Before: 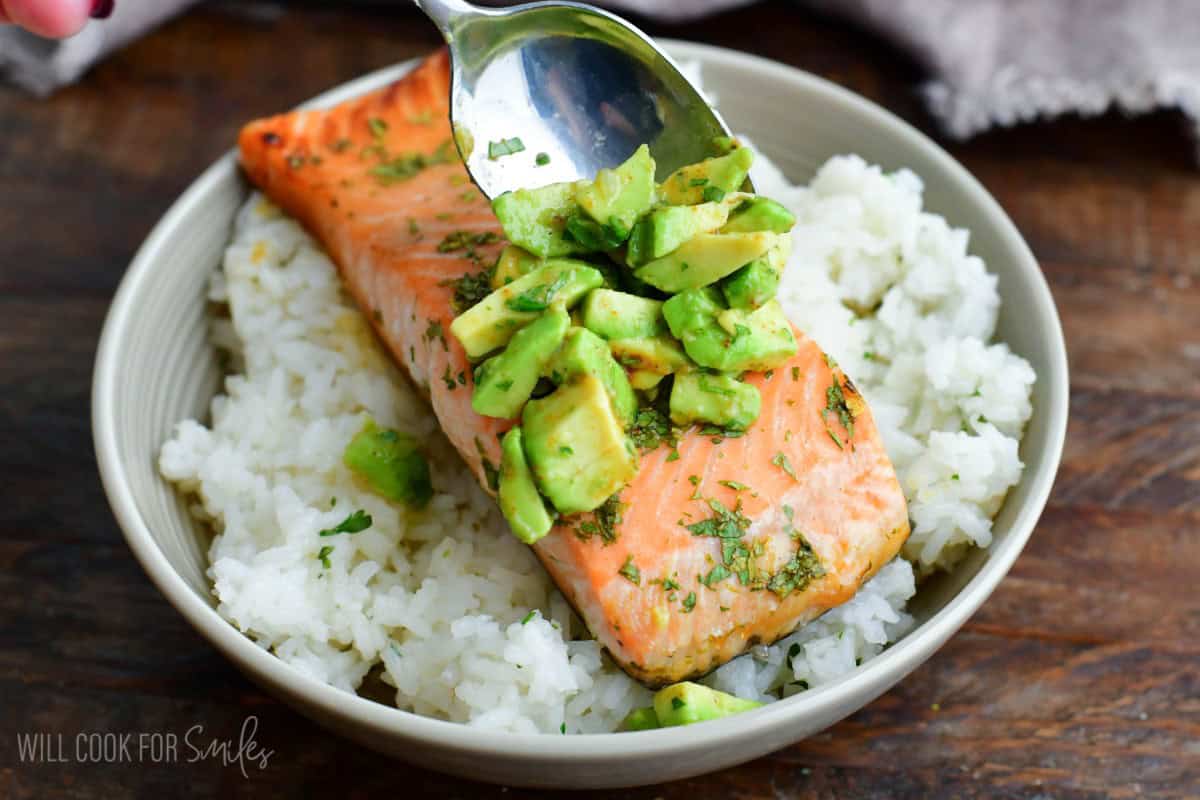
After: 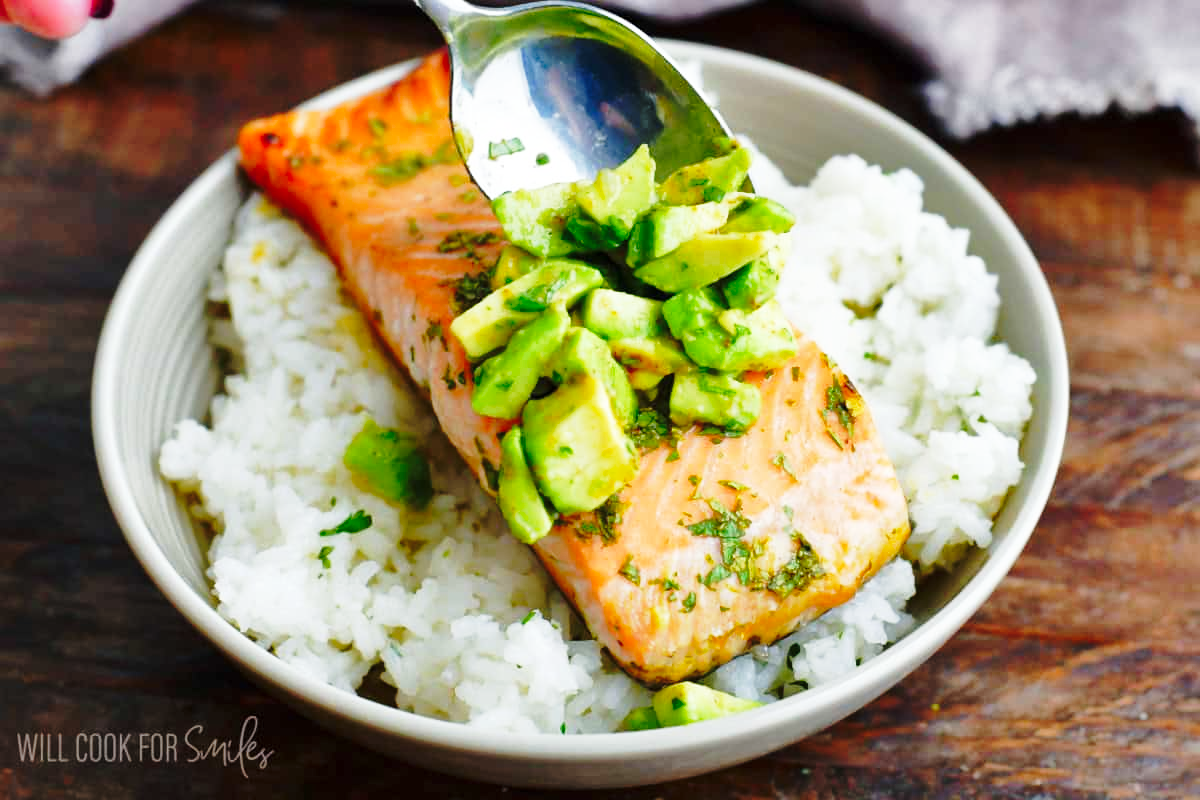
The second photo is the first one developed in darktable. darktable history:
base curve: curves: ch0 [(0, 0) (0.04, 0.03) (0.133, 0.232) (0.448, 0.748) (0.843, 0.968) (1, 1)], preserve colors none
shadows and highlights: on, module defaults
